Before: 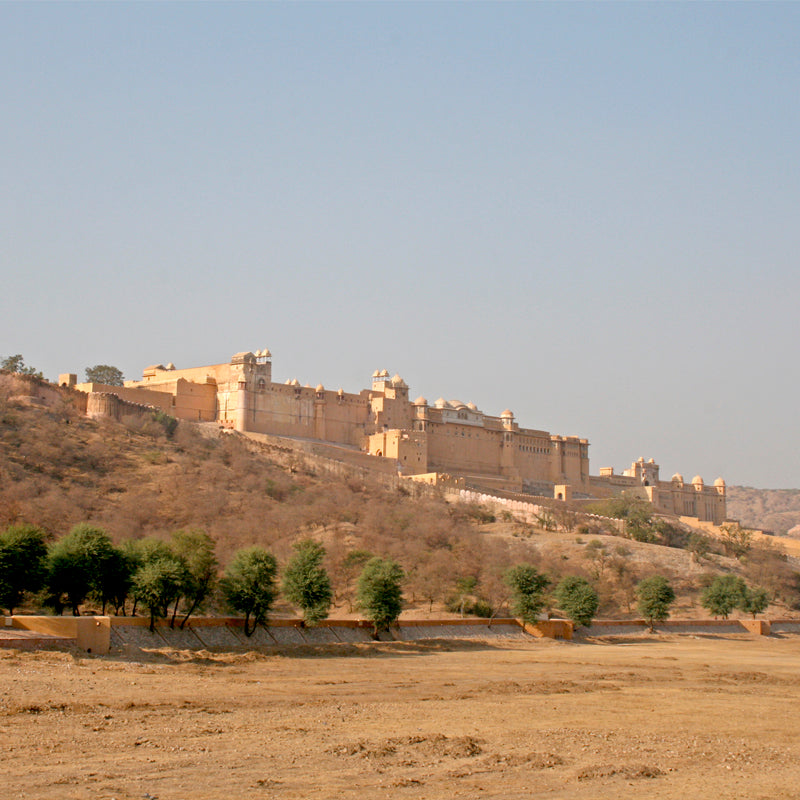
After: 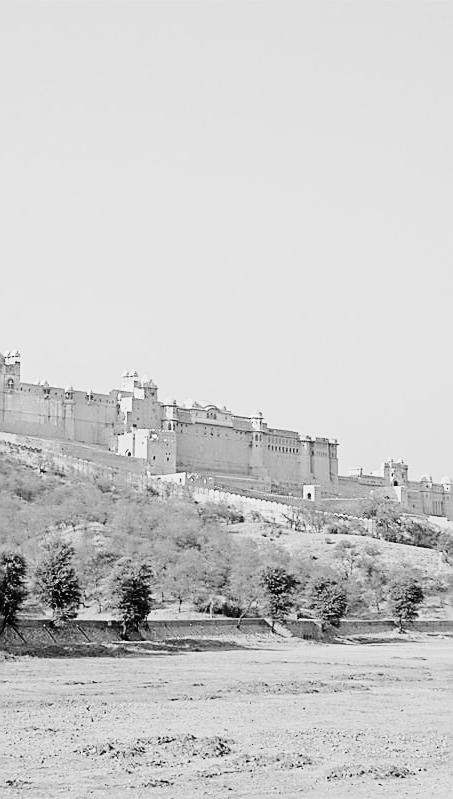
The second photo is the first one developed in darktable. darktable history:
crop: left 31.458%, top 0%, right 11.876%
tone curve: curves: ch0 [(0, 0.013) (0.036, 0.045) (0.274, 0.286) (0.566, 0.623) (0.794, 0.827) (1, 0.953)]; ch1 [(0, 0) (0.389, 0.403) (0.462, 0.48) (0.499, 0.5) (0.524, 0.527) (0.57, 0.599) (0.626, 0.65) (0.761, 0.781) (1, 1)]; ch2 [(0, 0) (0.464, 0.478) (0.5, 0.501) (0.533, 0.542) (0.599, 0.613) (0.704, 0.731) (1, 1)], color space Lab, independent channels, preserve colors none
monochrome: on, module defaults
sharpen: radius 1.4, amount 1.25, threshold 0.7
base curve: curves: ch0 [(0, 0) (0.028, 0.03) (0.121, 0.232) (0.46, 0.748) (0.859, 0.968) (1, 1)], preserve colors none
white balance: emerald 1
